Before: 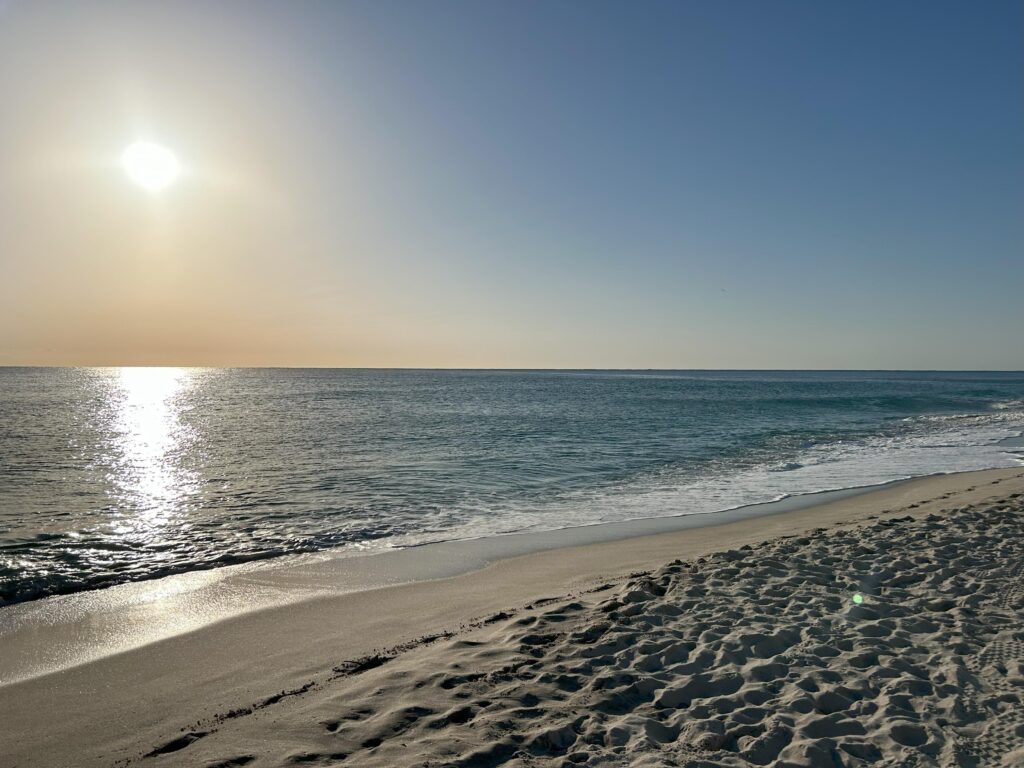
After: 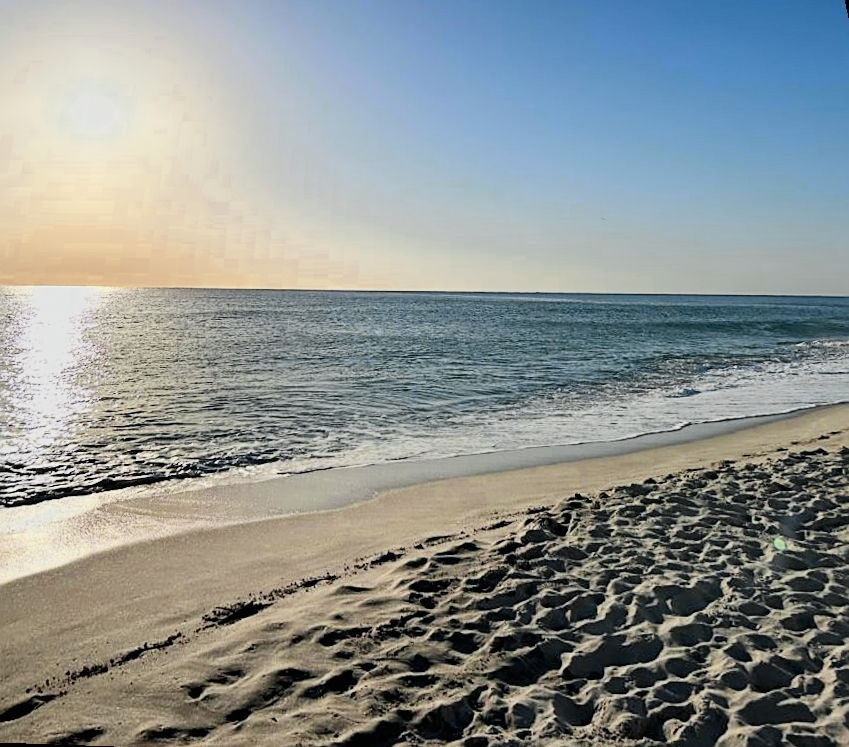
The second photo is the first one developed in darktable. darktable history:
sharpen: on, module defaults
color zones: curves: ch0 [(0, 0.485) (0.178, 0.476) (0.261, 0.623) (0.411, 0.403) (0.708, 0.603) (0.934, 0.412)]; ch1 [(0.003, 0.485) (0.149, 0.496) (0.229, 0.584) (0.326, 0.551) (0.484, 0.262) (0.757, 0.643)]
filmic rgb: black relative exposure -7.15 EV, white relative exposure 5.36 EV, hardness 3.02
contrast brightness saturation: contrast 0.2, brightness 0.16, saturation 0.22
exposure: black level correction 0.001, compensate highlight preservation false
rotate and perspective: rotation 0.72°, lens shift (vertical) -0.352, lens shift (horizontal) -0.051, crop left 0.152, crop right 0.859, crop top 0.019, crop bottom 0.964
